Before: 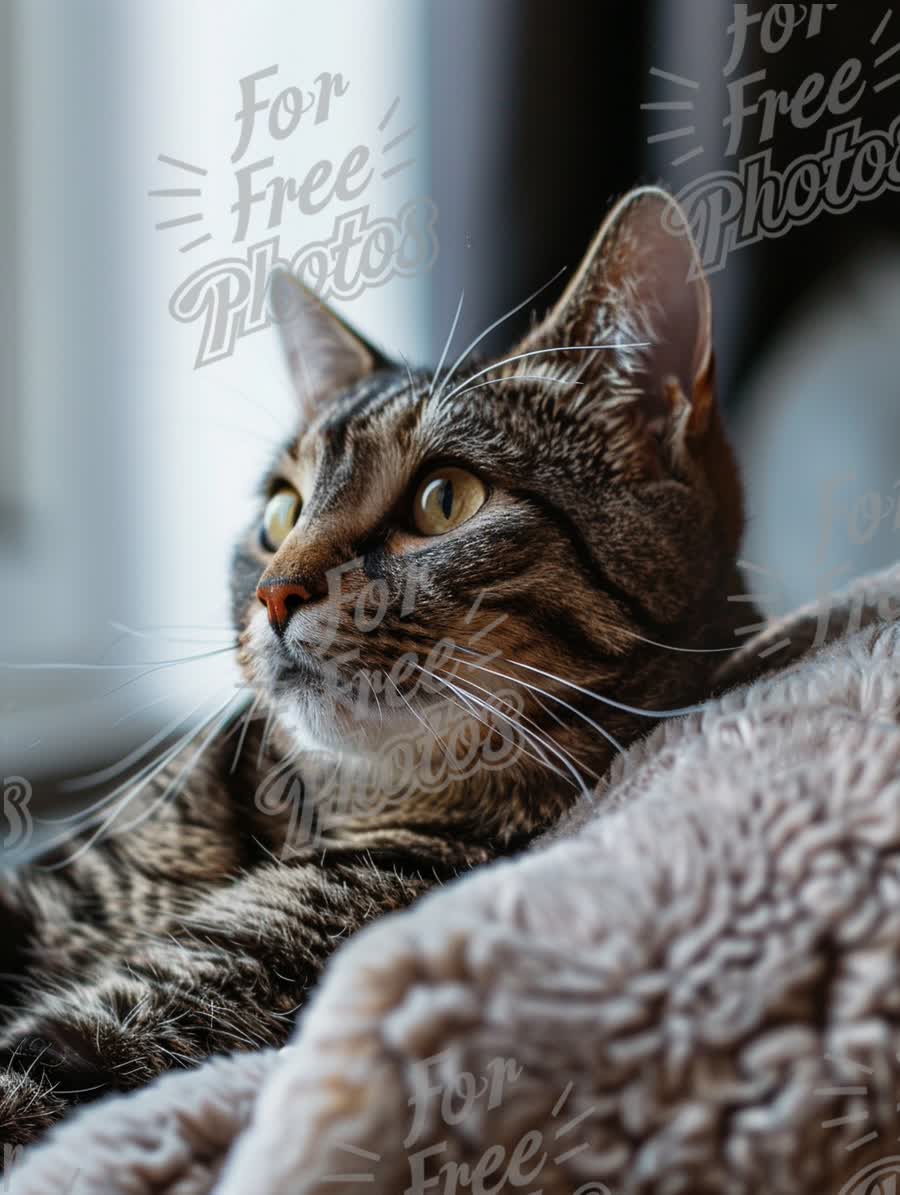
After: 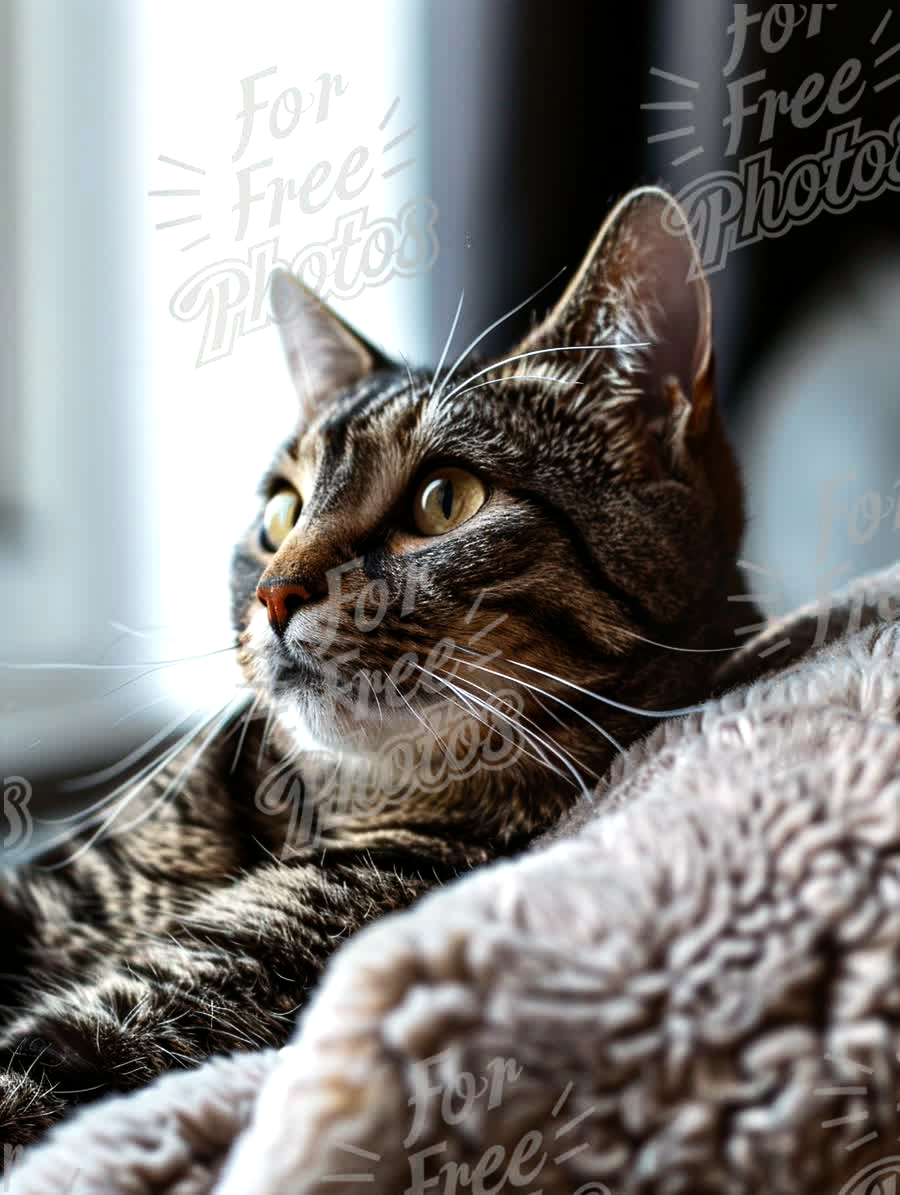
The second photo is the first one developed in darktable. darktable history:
tone equalizer: -8 EV -0.746 EV, -7 EV -0.733 EV, -6 EV -0.598 EV, -5 EV -0.367 EV, -3 EV 0.391 EV, -2 EV 0.6 EV, -1 EV 0.693 EV, +0 EV 0.727 EV, edges refinement/feathering 500, mask exposure compensation -1.57 EV, preserve details no
exposure: black level correction 0.002, compensate exposure bias true, compensate highlight preservation false
color correction: highlights a* 0.554, highlights b* 2.88, saturation 1.07
